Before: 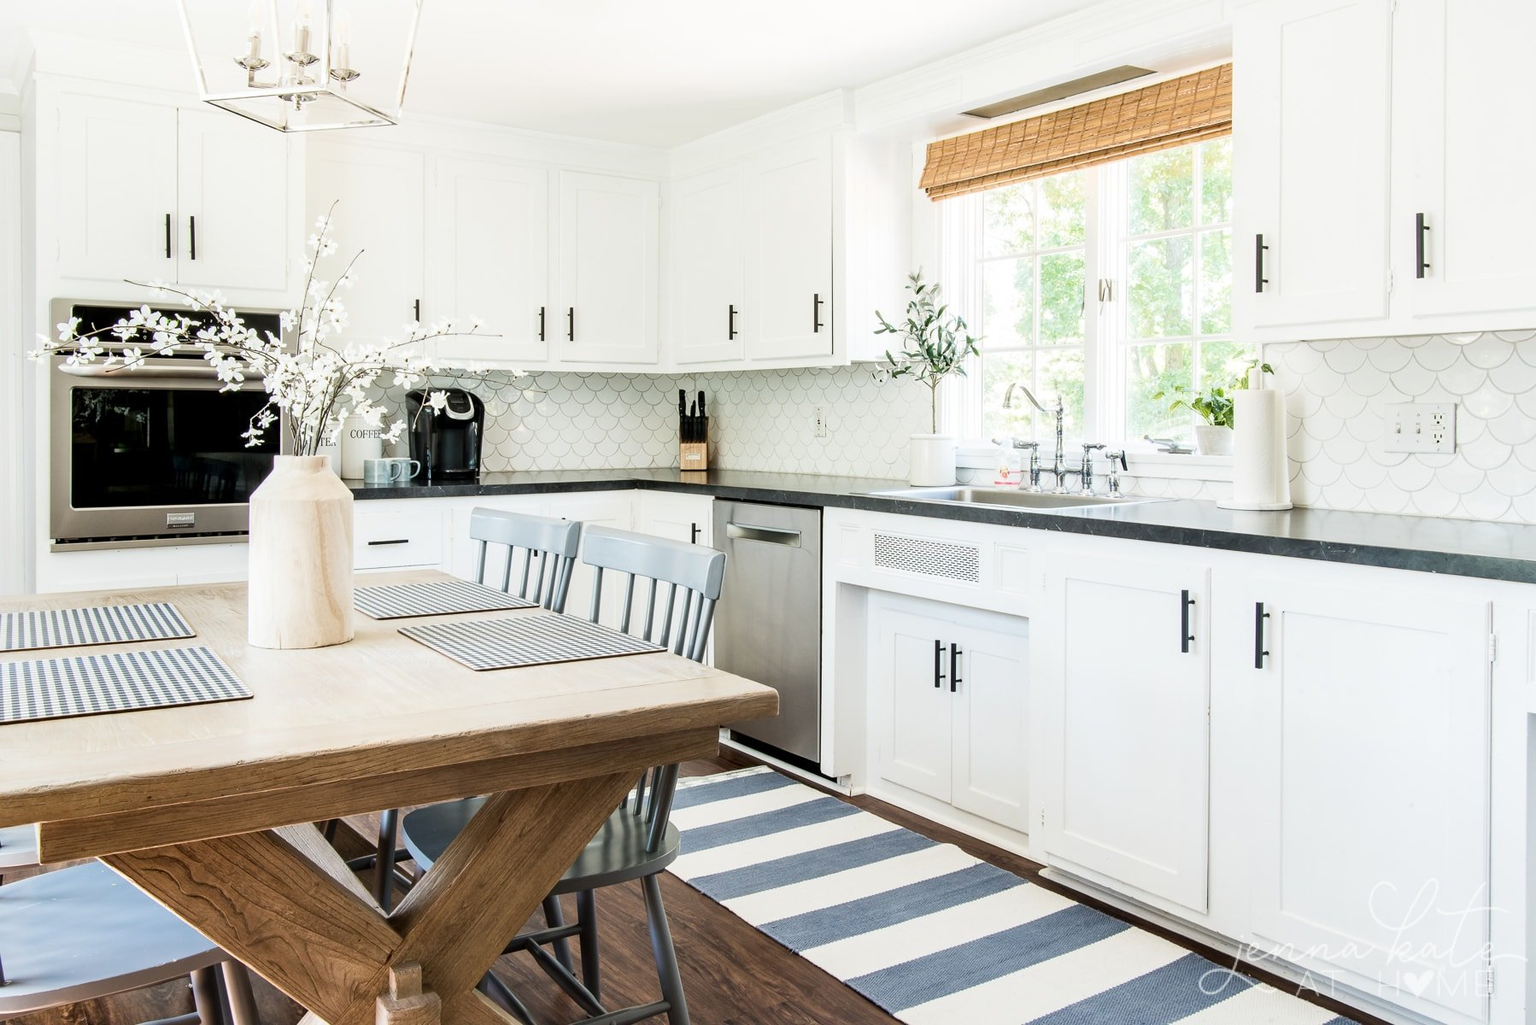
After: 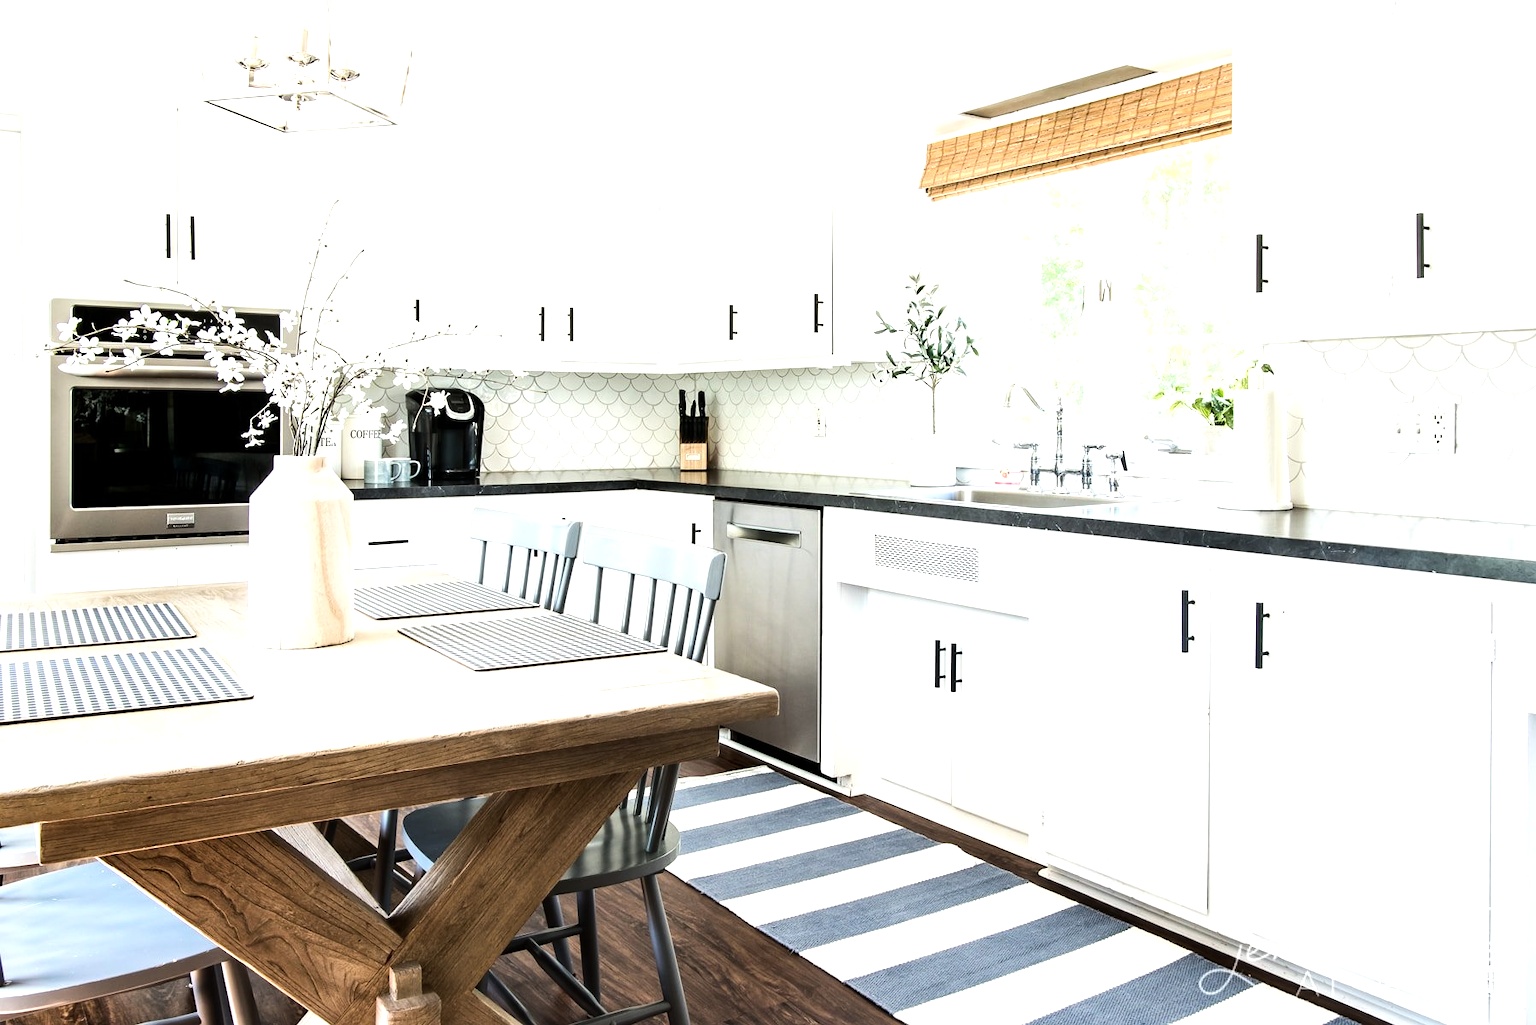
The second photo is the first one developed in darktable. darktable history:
tone equalizer: -8 EV -0.723 EV, -7 EV -0.693 EV, -6 EV -0.623 EV, -5 EV -0.41 EV, -3 EV 0.387 EV, -2 EV 0.6 EV, -1 EV 0.692 EV, +0 EV 0.77 EV, edges refinement/feathering 500, mask exposure compensation -1.57 EV, preserve details no
